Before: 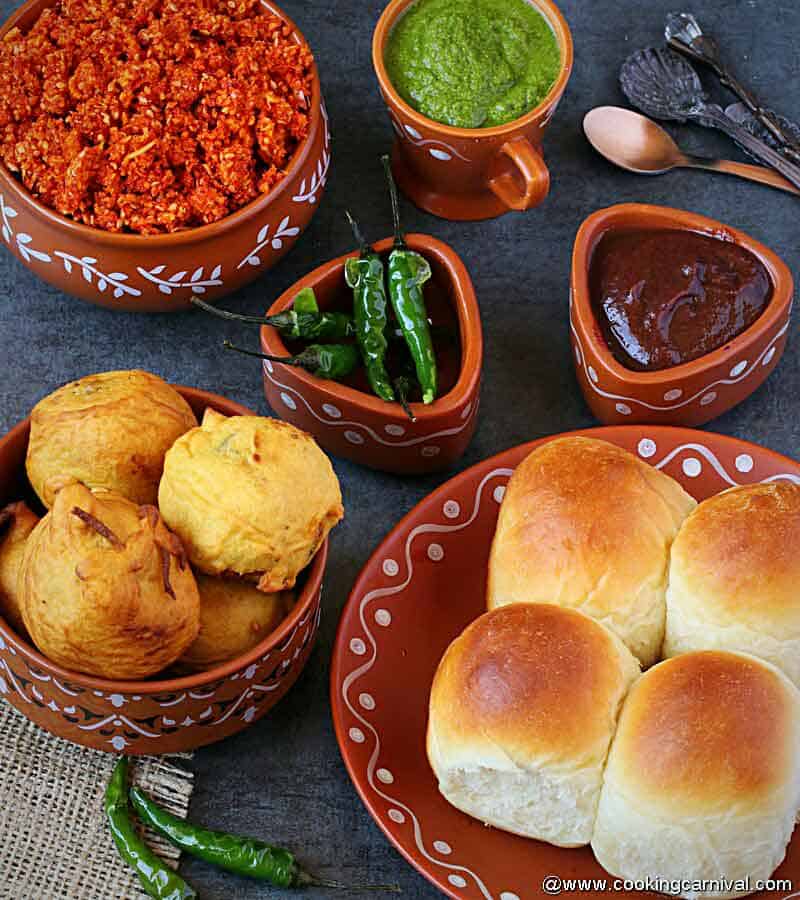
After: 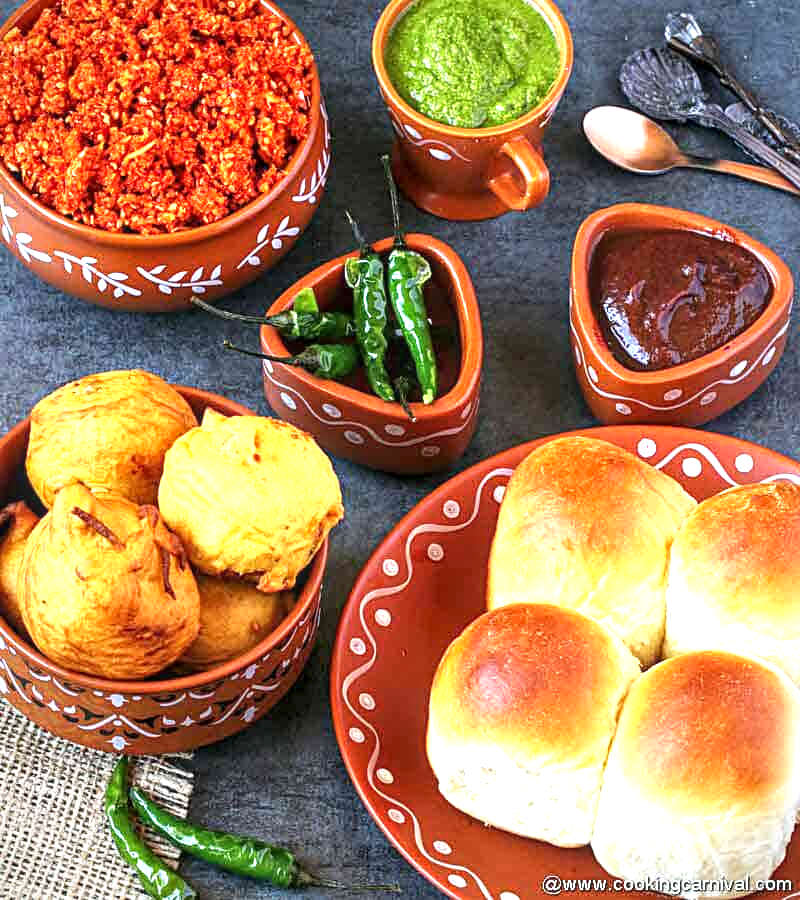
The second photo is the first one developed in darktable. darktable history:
local contrast: detail 130%
exposure: black level correction 0, exposure 1.2 EV, compensate highlight preservation false
